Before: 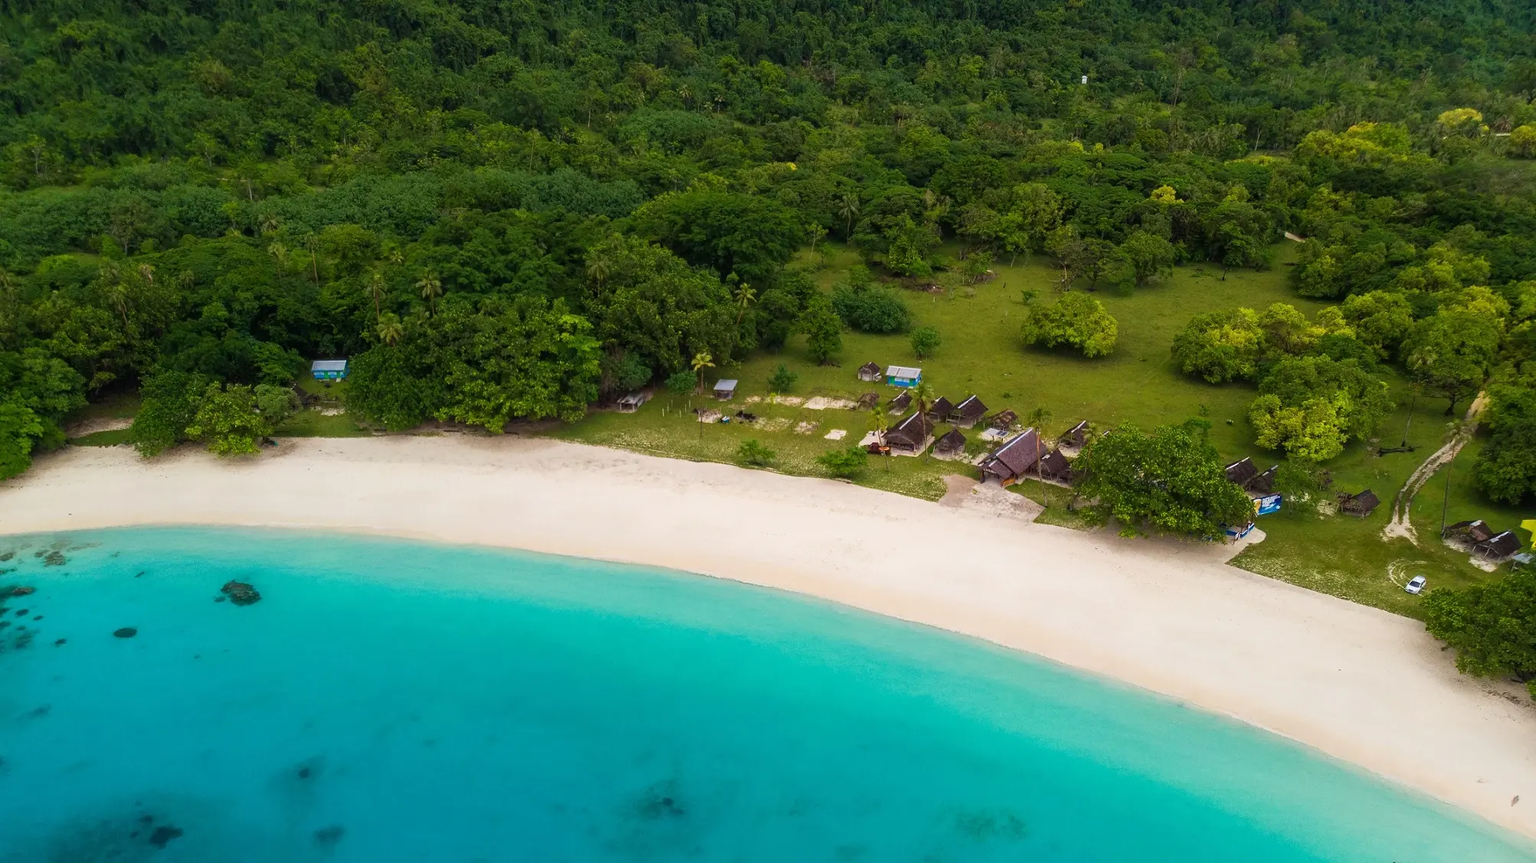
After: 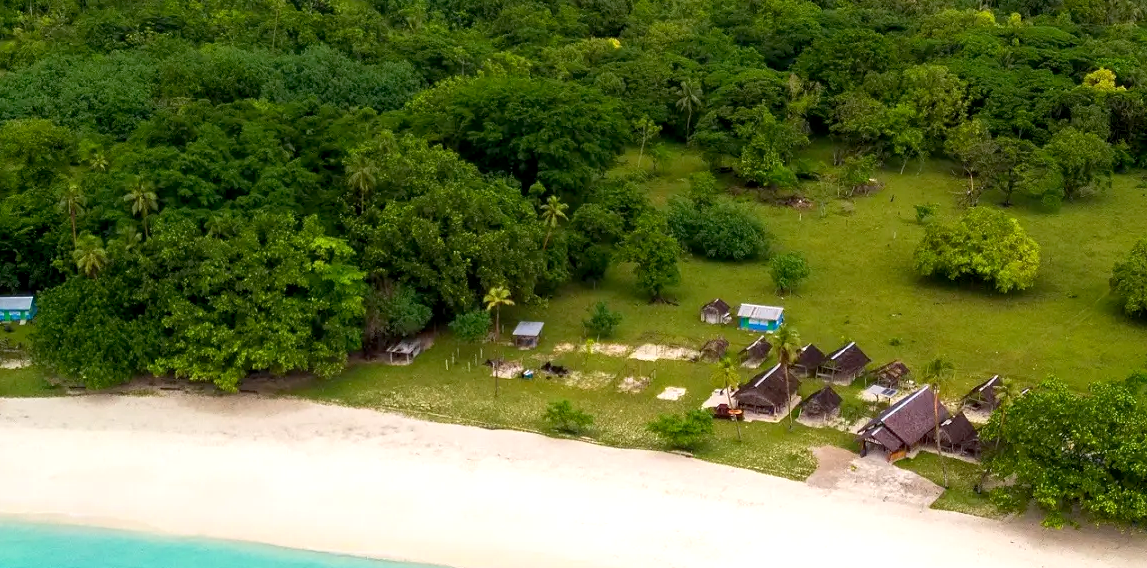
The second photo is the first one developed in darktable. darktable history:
exposure: black level correction 0.005, exposure 0.417 EV, compensate highlight preservation false
crop: left 20.932%, top 15.471%, right 21.848%, bottom 34.081%
